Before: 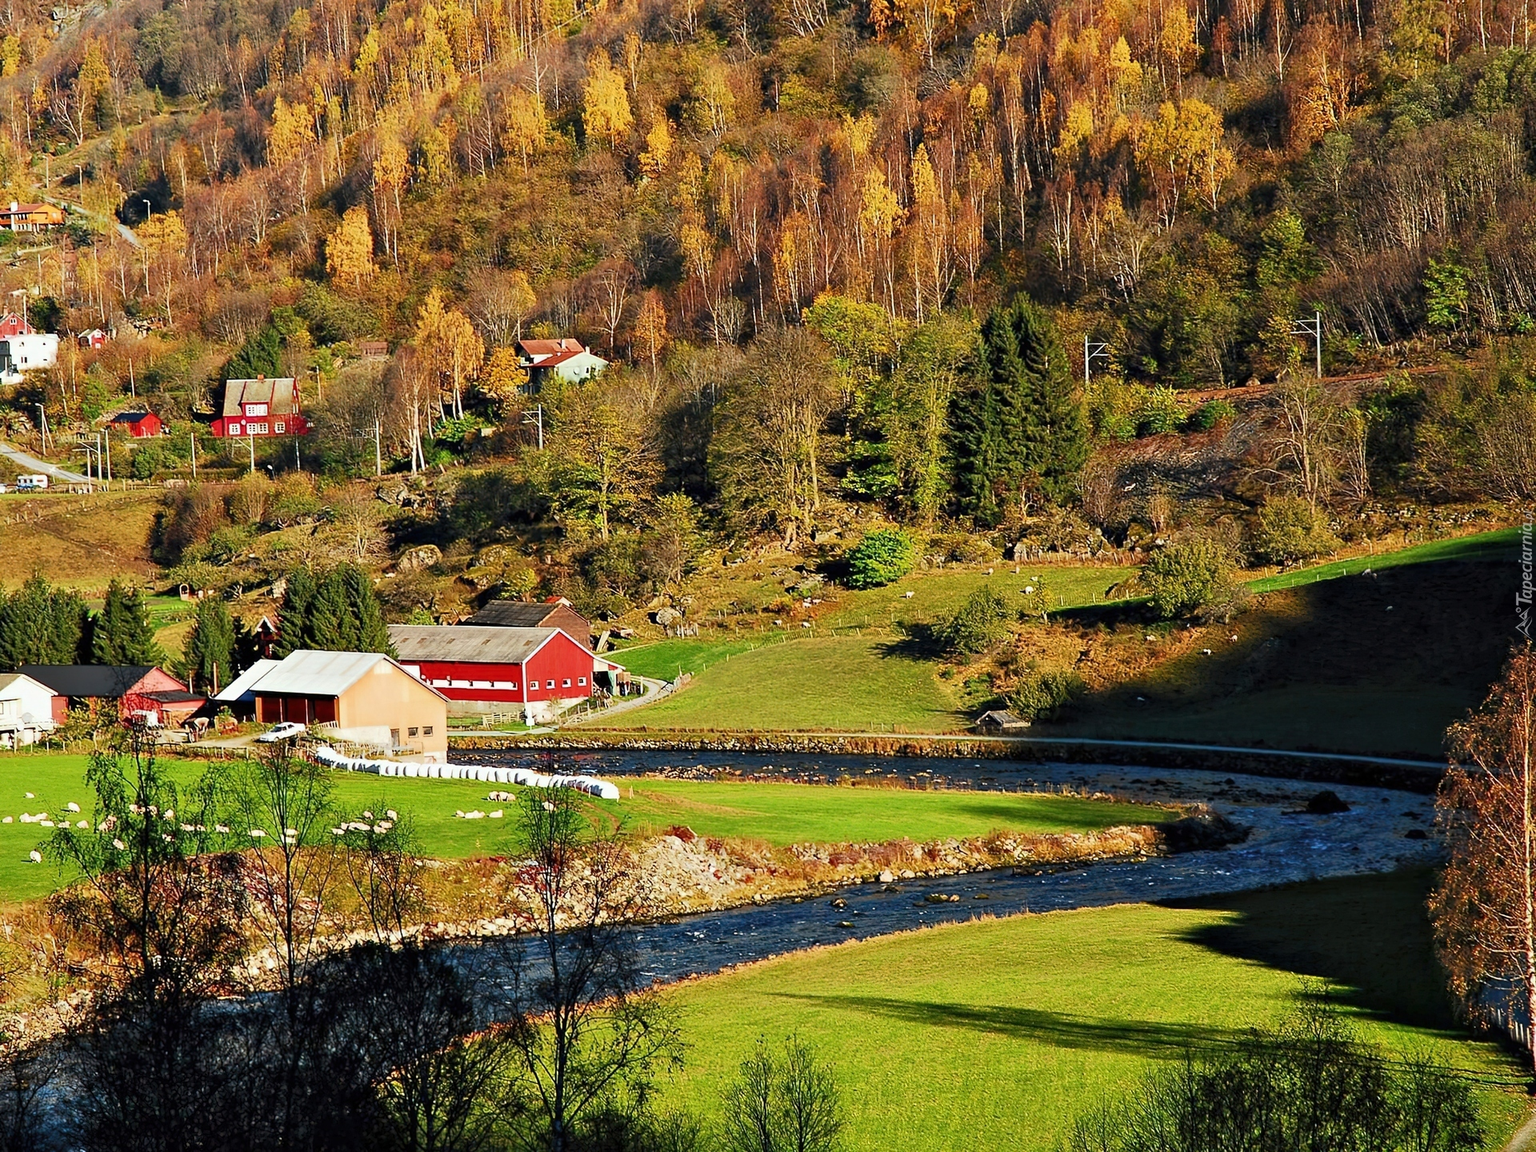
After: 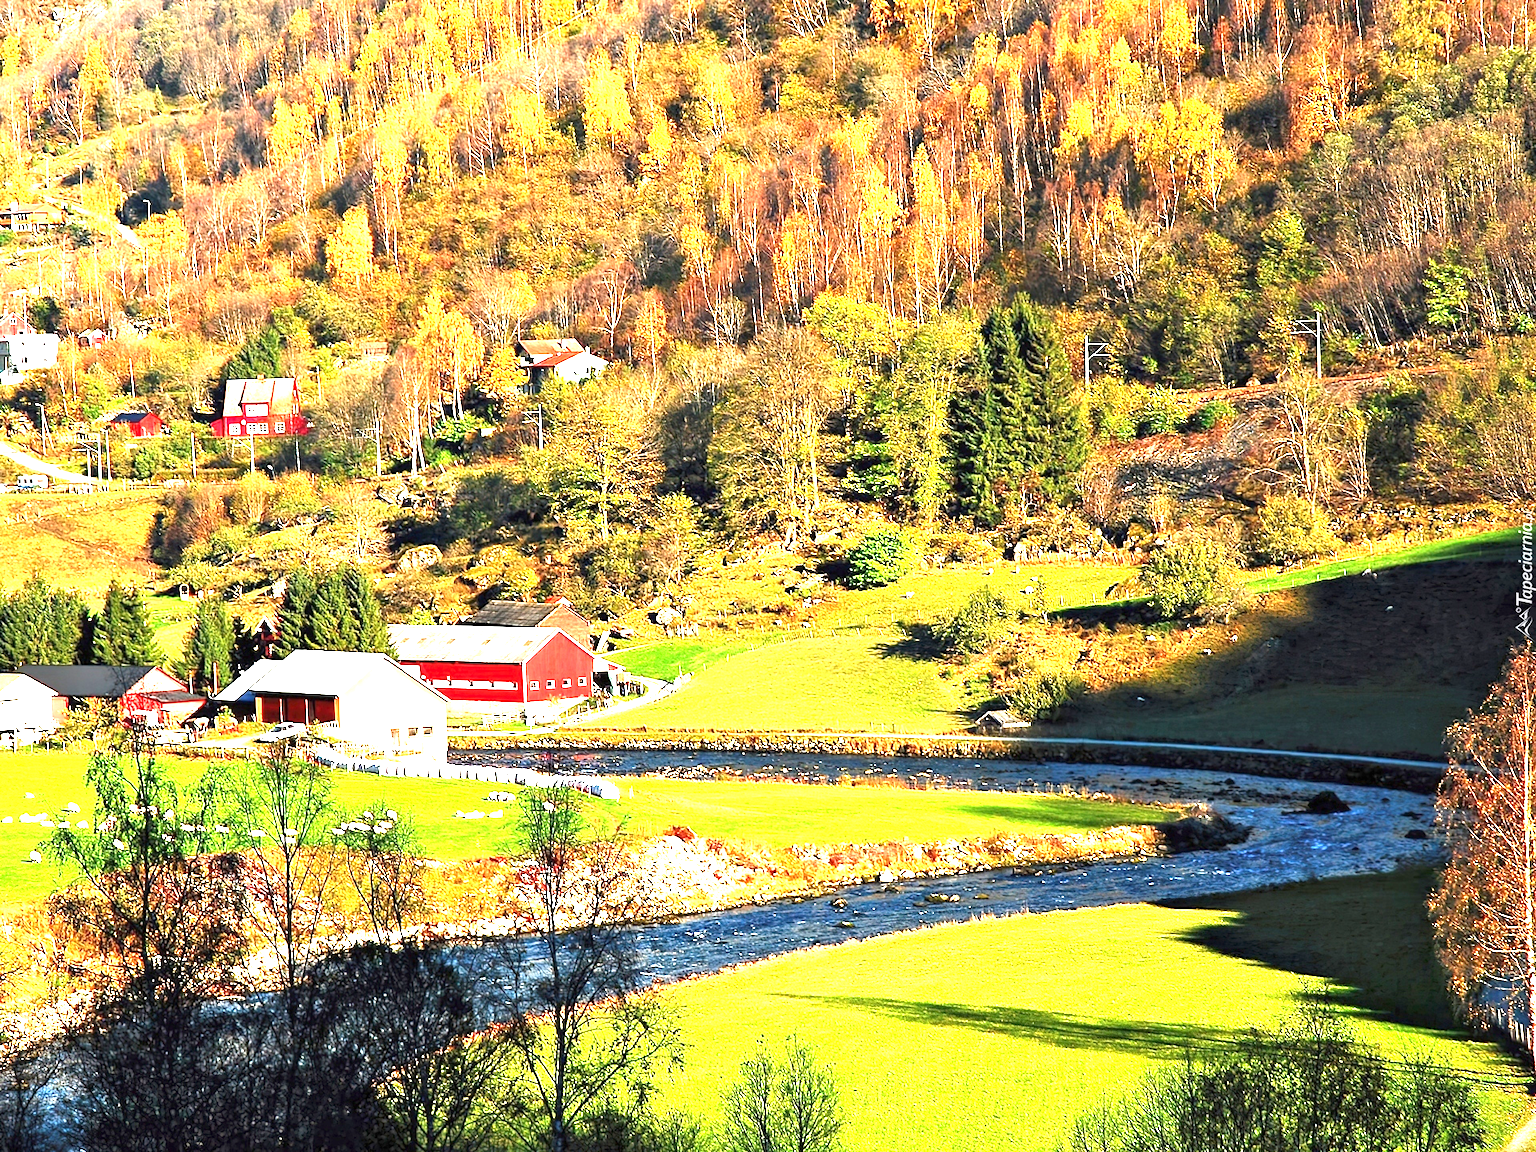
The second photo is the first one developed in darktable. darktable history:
exposure: black level correction 0, exposure 2.088 EV, compensate exposure bias true, compensate highlight preservation false
base curve: curves: ch0 [(0, 0) (0.472, 0.455) (1, 1)], preserve colors none
